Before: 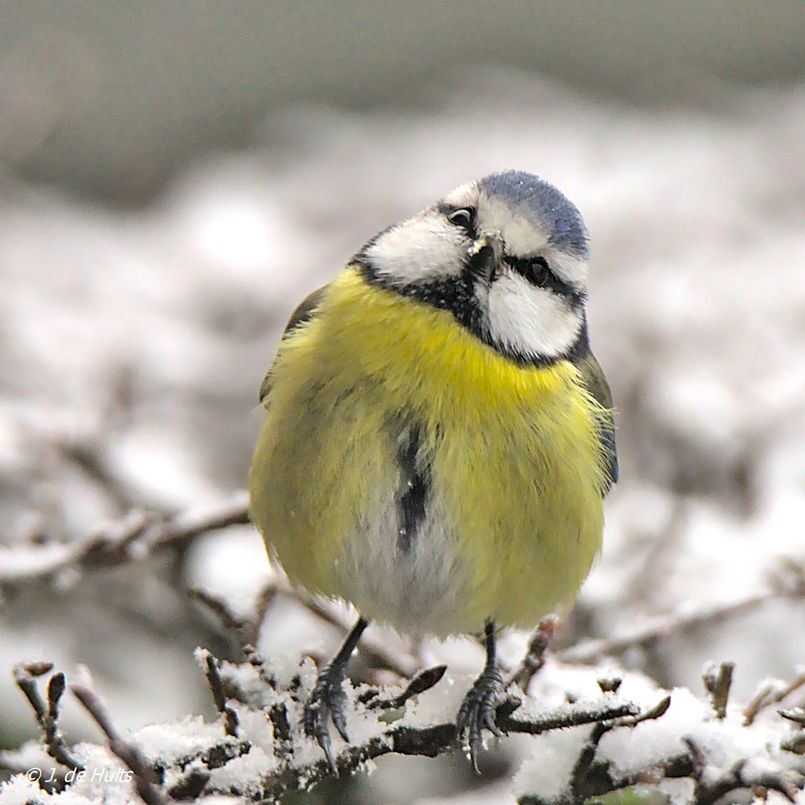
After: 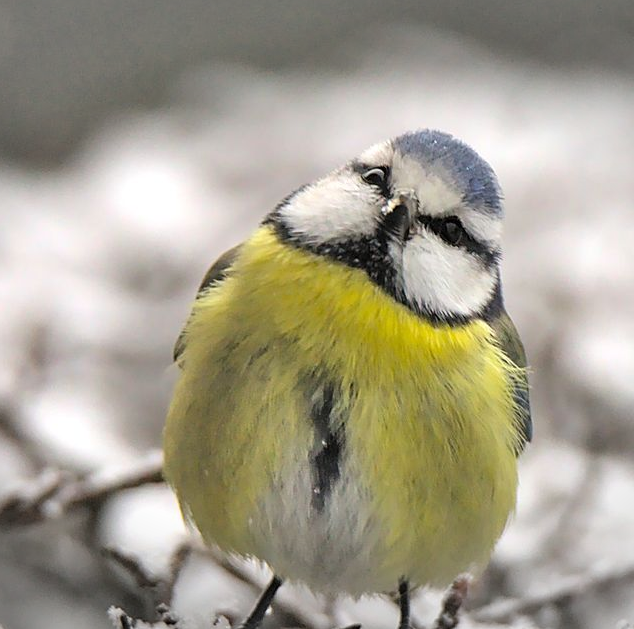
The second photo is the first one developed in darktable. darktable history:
crop and rotate: left 10.77%, top 5.1%, right 10.41%, bottom 16.76%
vignetting: fall-off start 100%, brightness -0.282, width/height ratio 1.31
